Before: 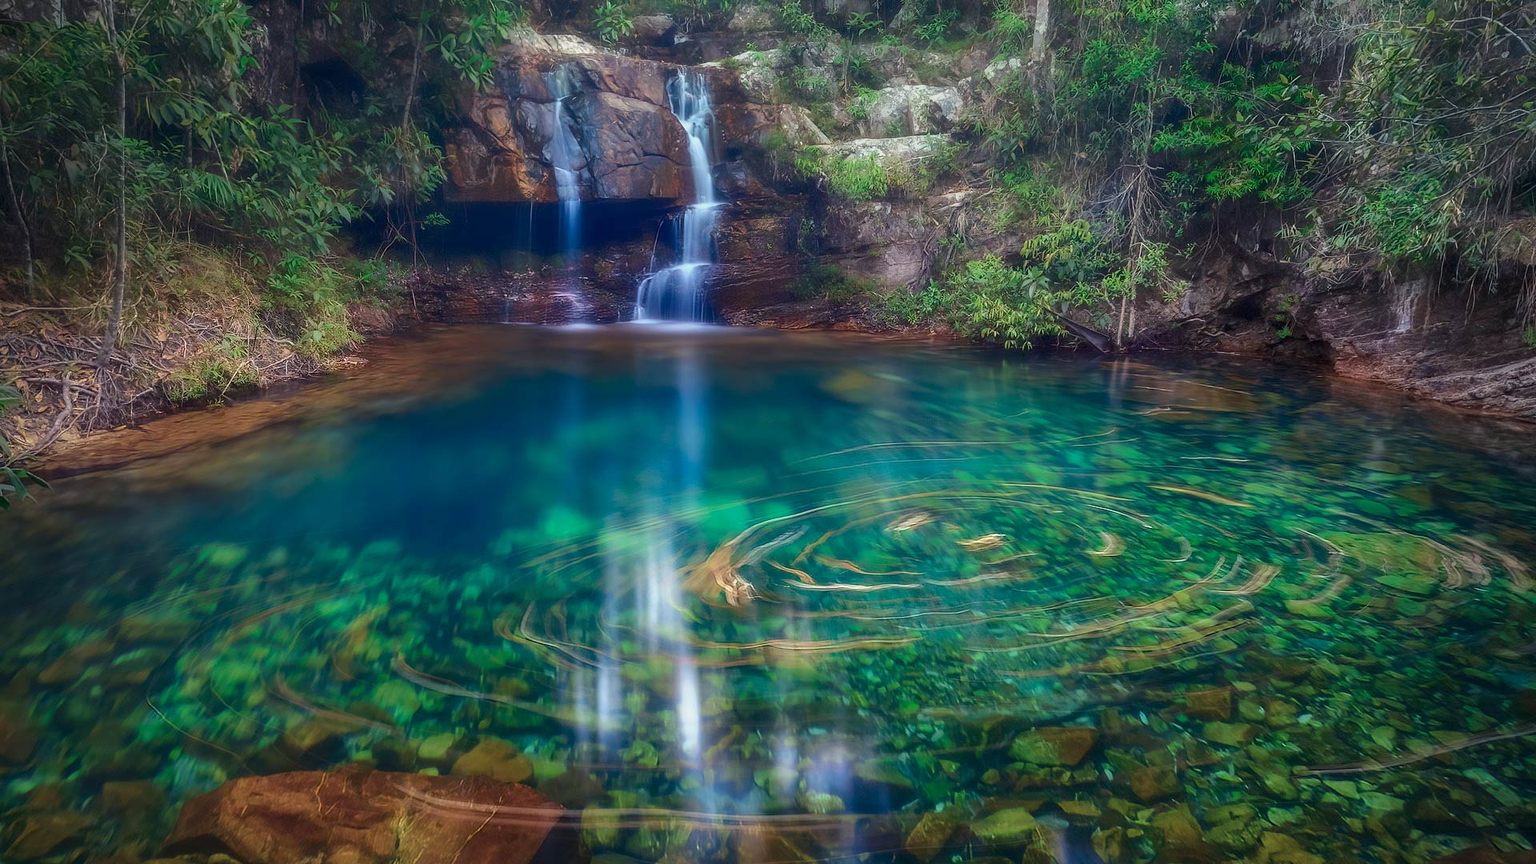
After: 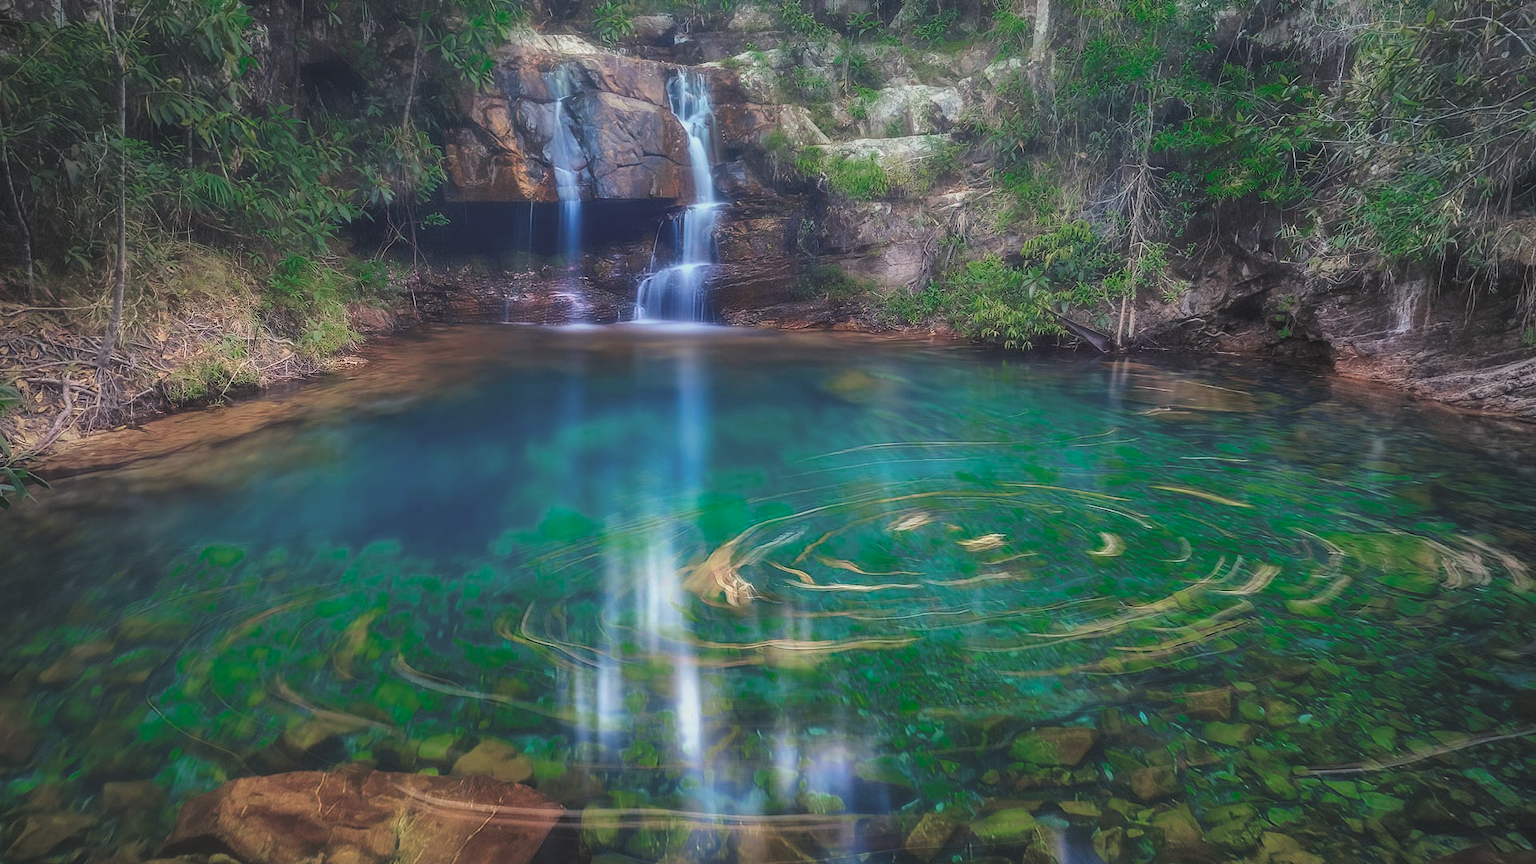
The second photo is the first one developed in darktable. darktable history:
color zones: curves: ch0 [(0, 0.558) (0.143, 0.548) (0.286, 0.447) (0.429, 0.259) (0.571, 0.5) (0.714, 0.5) (0.857, 0.593) (1, 0.558)]; ch1 [(0, 0.543) (0.01, 0.544) (0.12, 0.492) (0.248, 0.458) (0.5, 0.534) (0.748, 0.5) (0.99, 0.469) (1, 0.543)]; ch2 [(0, 0.507) (0.143, 0.522) (0.286, 0.505) (0.429, 0.5) (0.571, 0.5) (0.714, 0.5) (0.857, 0.5) (1, 0.507)]
filmic rgb: black relative exposure -5.83 EV, white relative exposure 3.4 EV, hardness 3.68
rgb levels: levels [[0.01, 0.419, 0.839], [0, 0.5, 1], [0, 0.5, 1]]
exposure: black level correction -0.028, compensate highlight preservation false
